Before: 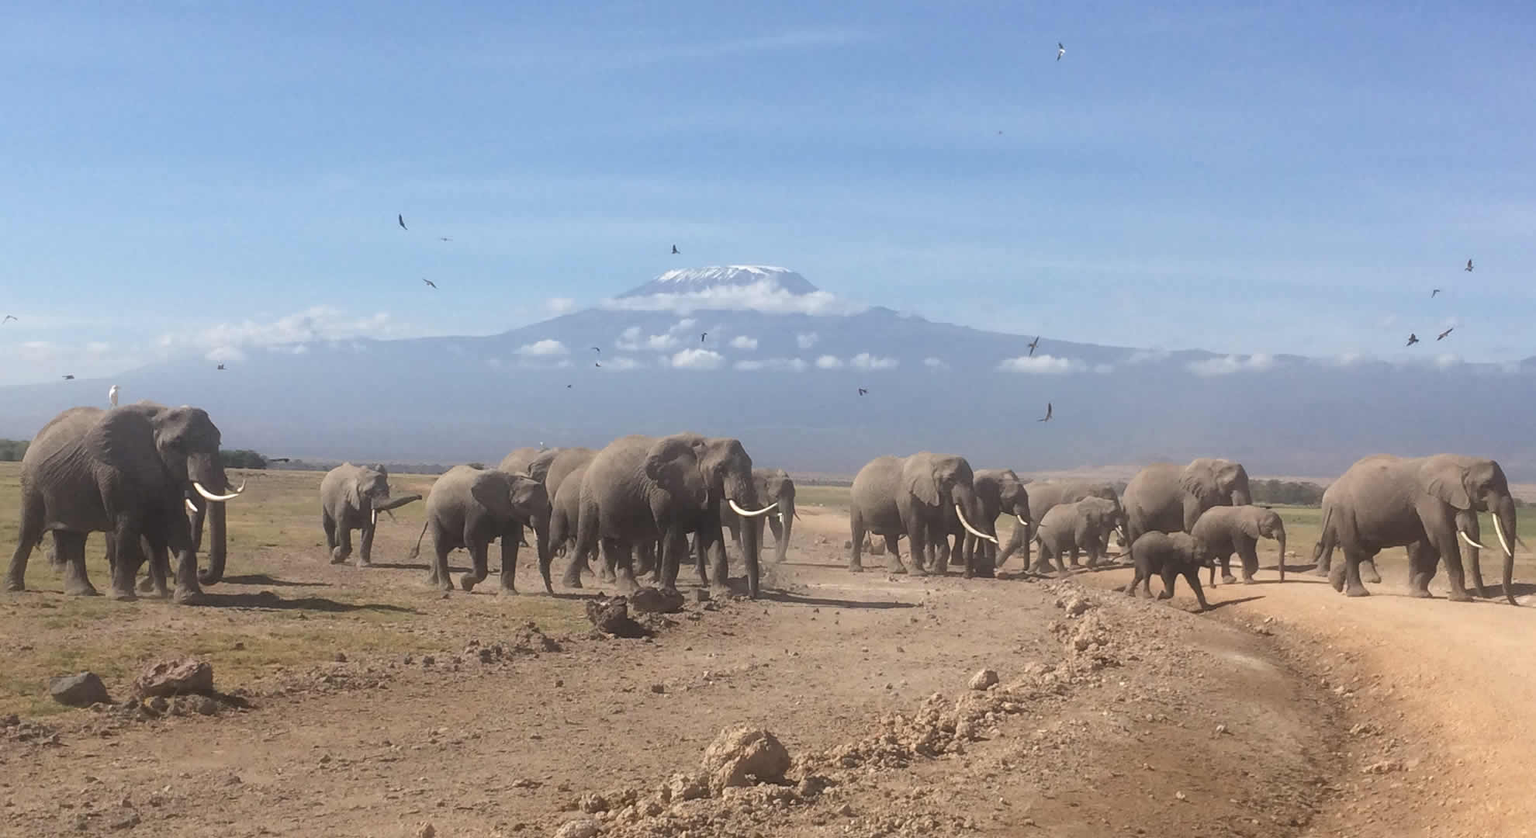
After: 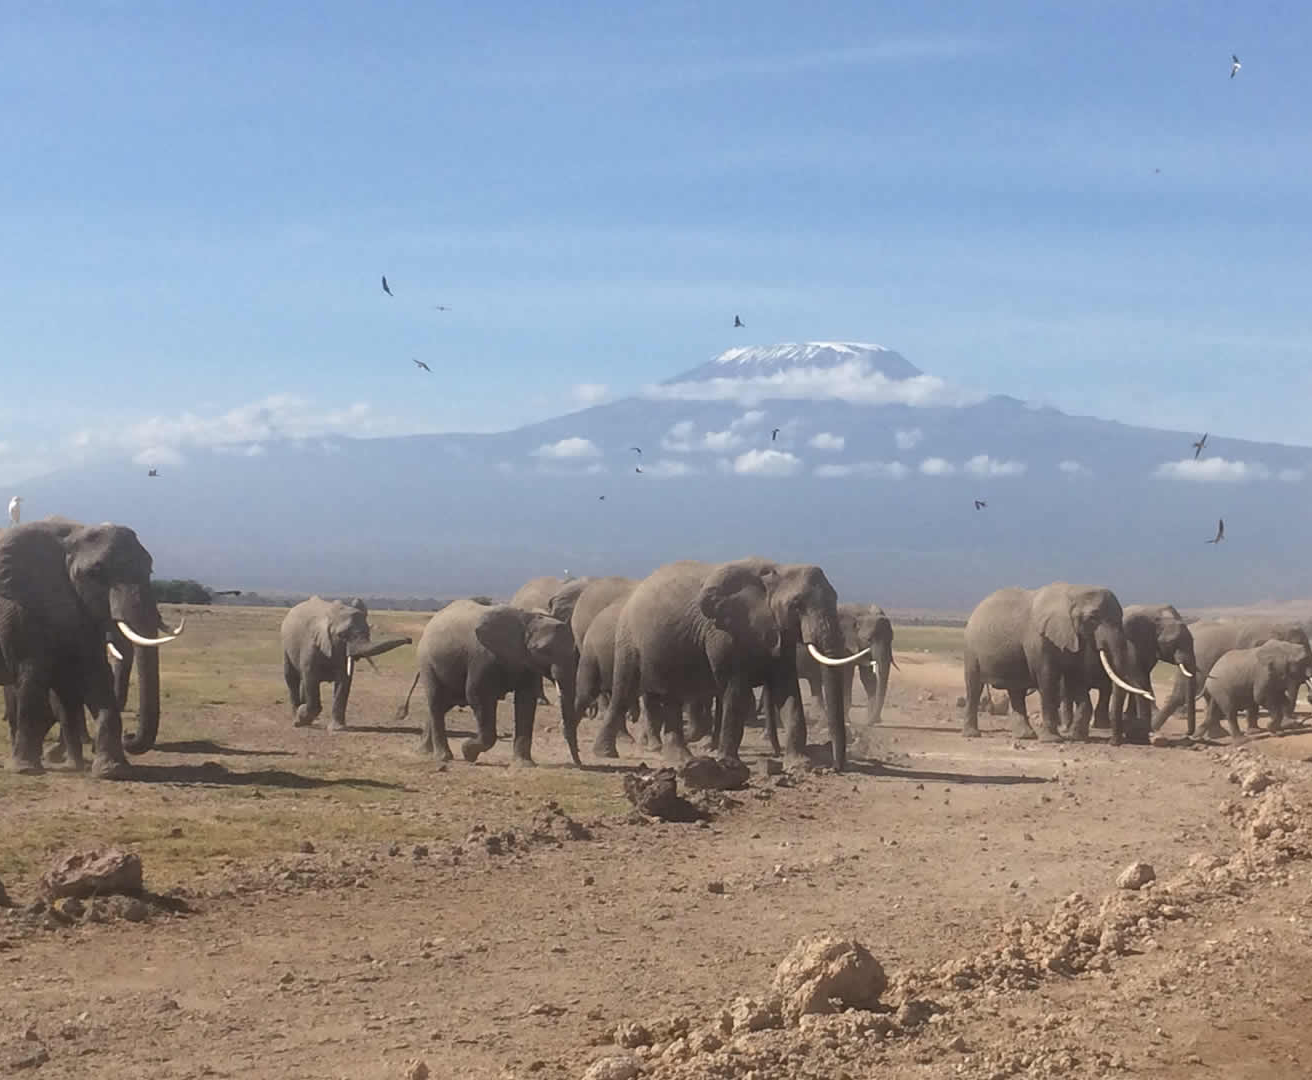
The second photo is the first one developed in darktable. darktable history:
crop and rotate: left 6.707%, right 27.007%
